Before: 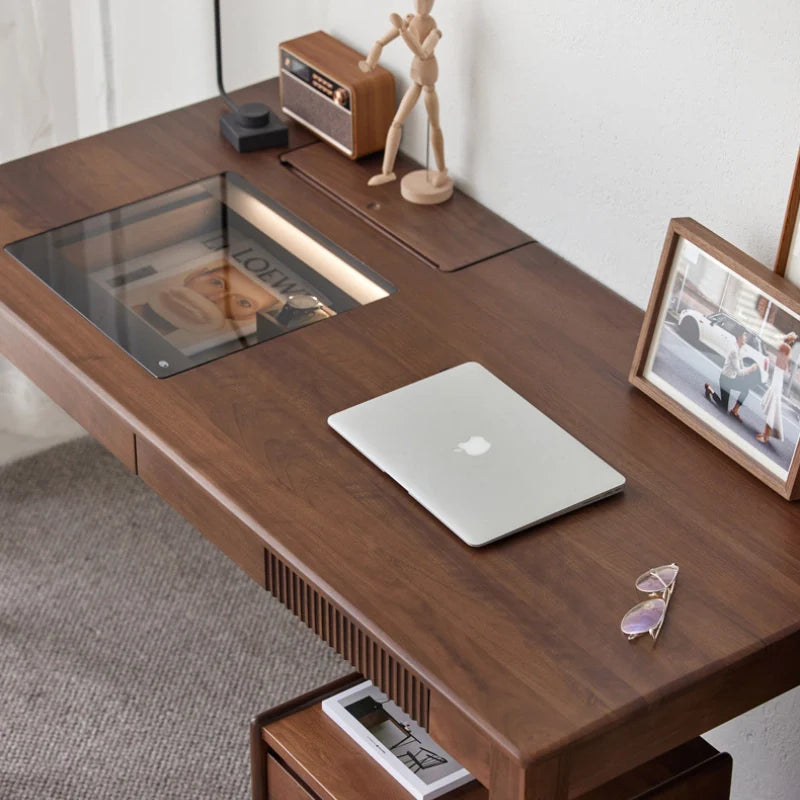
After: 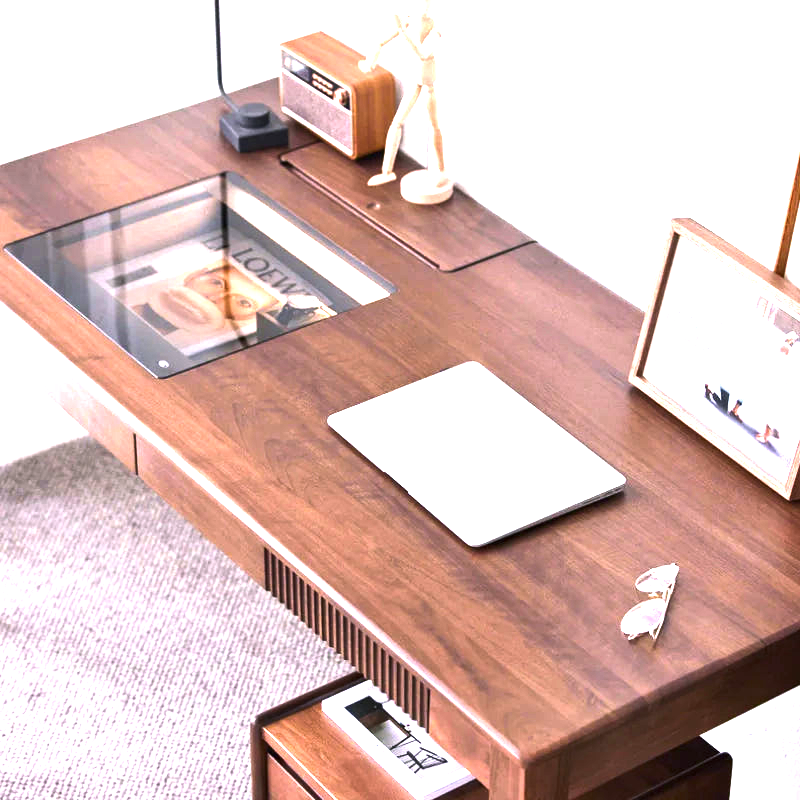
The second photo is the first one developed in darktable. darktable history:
color calibration: illuminant as shot in camera, x 0.358, y 0.373, temperature 4628.91 K
exposure: exposure 0.951 EV, compensate highlight preservation false
color balance rgb: shadows lift › chroma 2.06%, shadows lift › hue 250.86°, highlights gain › chroma 1.44%, highlights gain › hue 312.5°, perceptual saturation grading › global saturation -1.677%, perceptual saturation grading › highlights -7.608%, perceptual saturation grading › mid-tones 8.361%, perceptual saturation grading › shadows 5.191%, perceptual brilliance grading › highlights 48.003%, perceptual brilliance grading › mid-tones 21.763%, perceptual brilliance grading › shadows -5.696%, global vibrance 20%
